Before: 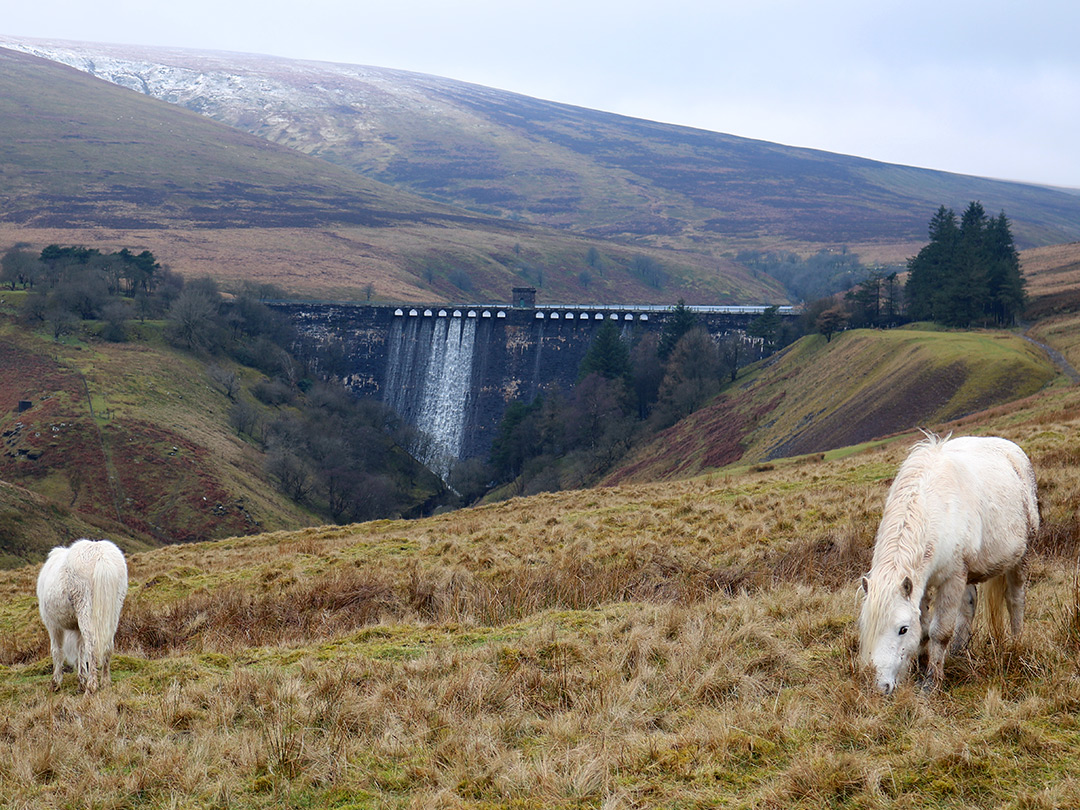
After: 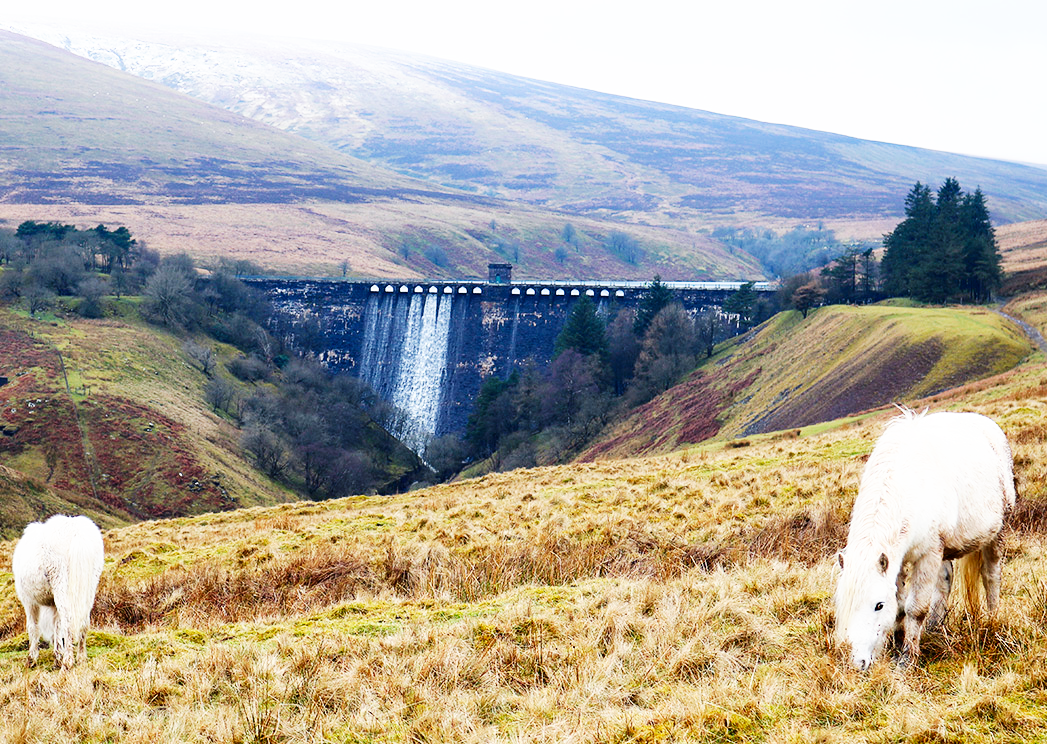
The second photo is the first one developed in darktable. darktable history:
crop: left 2.239%, top 3.051%, right 0.731%, bottom 4.987%
base curve: curves: ch0 [(0, 0) (0.007, 0.004) (0.027, 0.03) (0.046, 0.07) (0.207, 0.54) (0.442, 0.872) (0.673, 0.972) (1, 1)], preserve colors none
